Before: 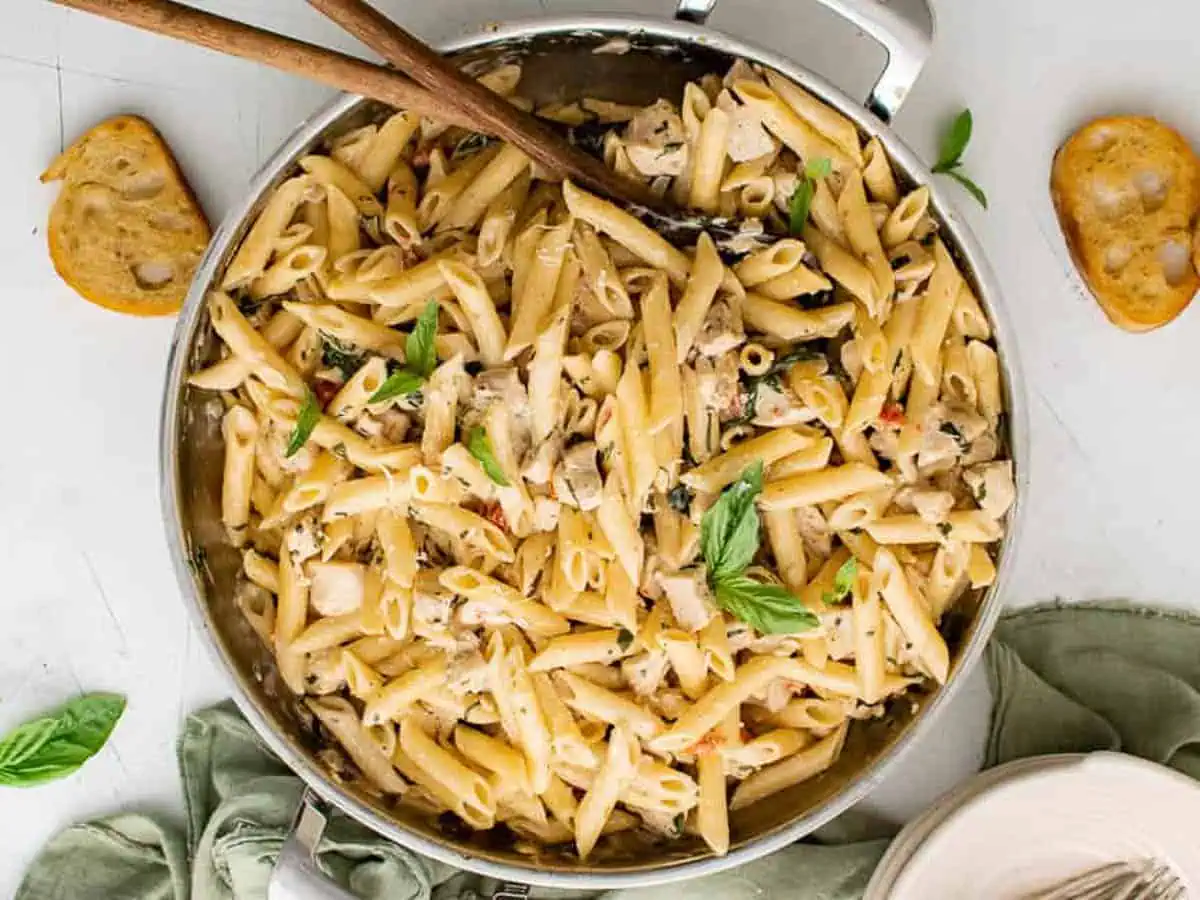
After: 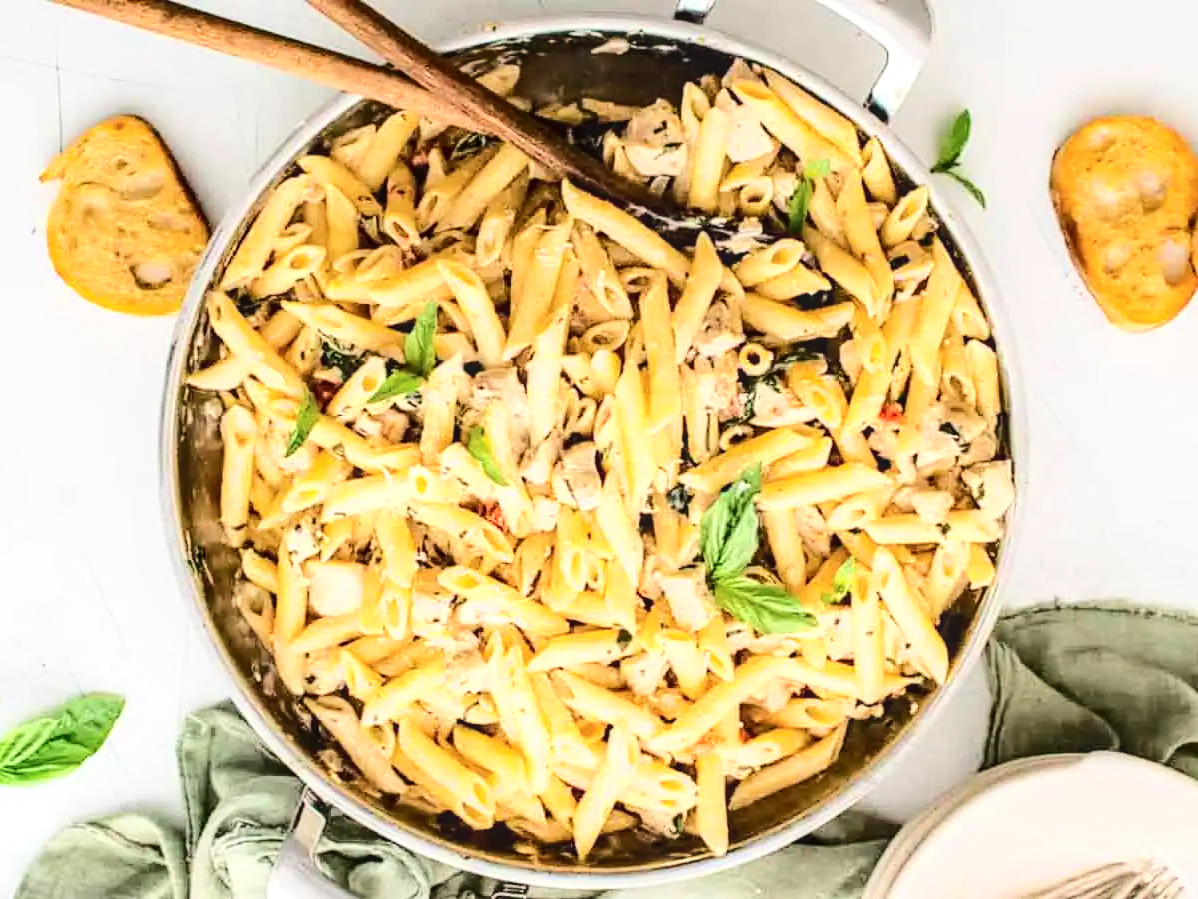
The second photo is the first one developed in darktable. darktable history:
crop: left 0.127%
base curve: curves: ch0 [(0, 0) (0.028, 0.03) (0.121, 0.232) (0.46, 0.748) (0.859, 0.968) (1, 1)], preserve colors average RGB
tone curve: curves: ch0 [(0, 0) (0.003, 0.019) (0.011, 0.022) (0.025, 0.029) (0.044, 0.041) (0.069, 0.06) (0.1, 0.09) (0.136, 0.123) (0.177, 0.163) (0.224, 0.206) (0.277, 0.268) (0.335, 0.35) (0.399, 0.436) (0.468, 0.526) (0.543, 0.624) (0.623, 0.713) (0.709, 0.779) (0.801, 0.845) (0.898, 0.912) (1, 1)], color space Lab, independent channels, preserve colors none
local contrast: on, module defaults
